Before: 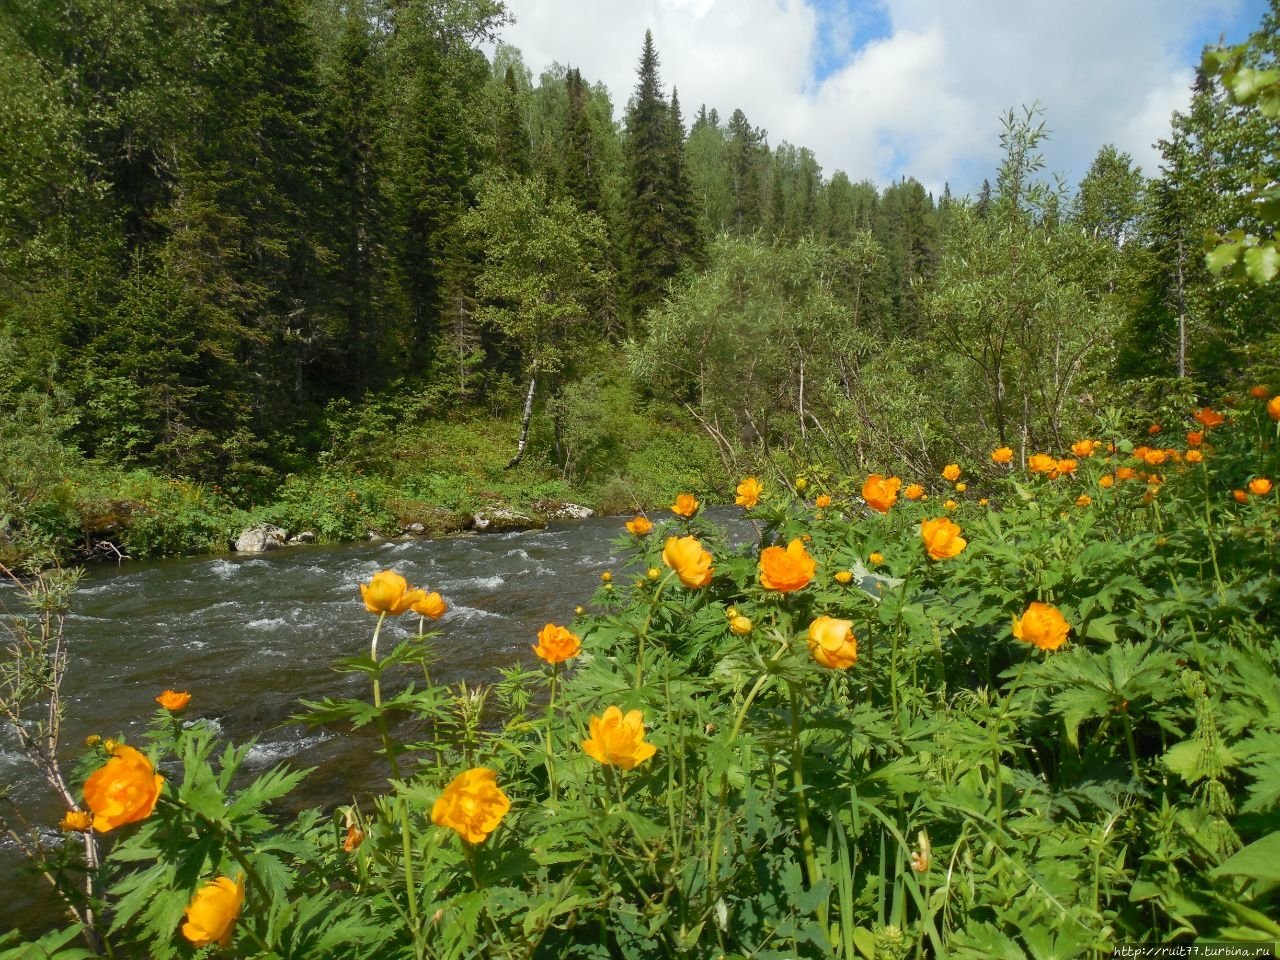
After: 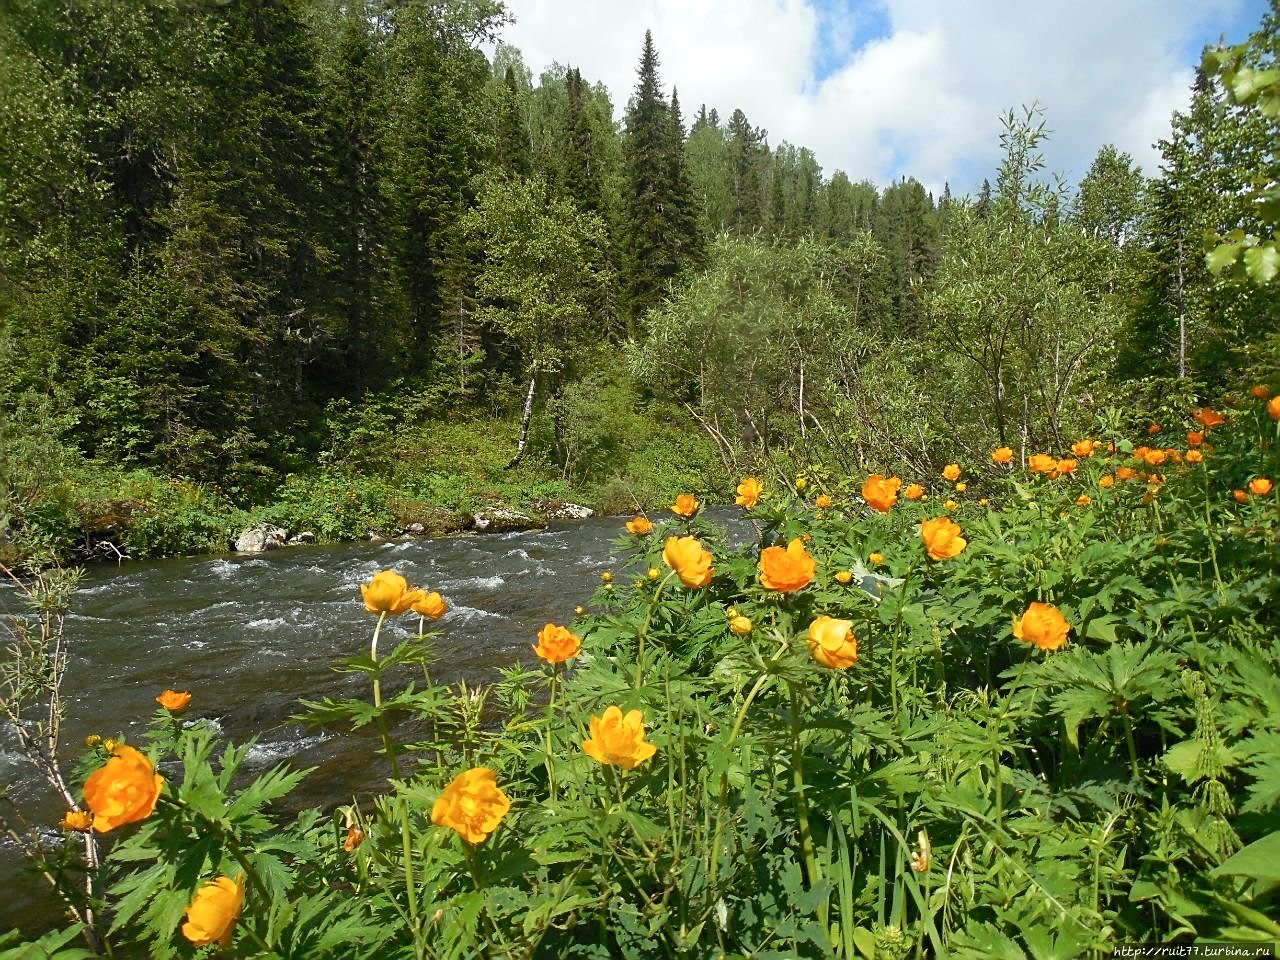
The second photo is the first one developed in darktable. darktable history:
shadows and highlights: shadows -11.69, white point adjustment 4.09, highlights 28.21
sharpen: on, module defaults
